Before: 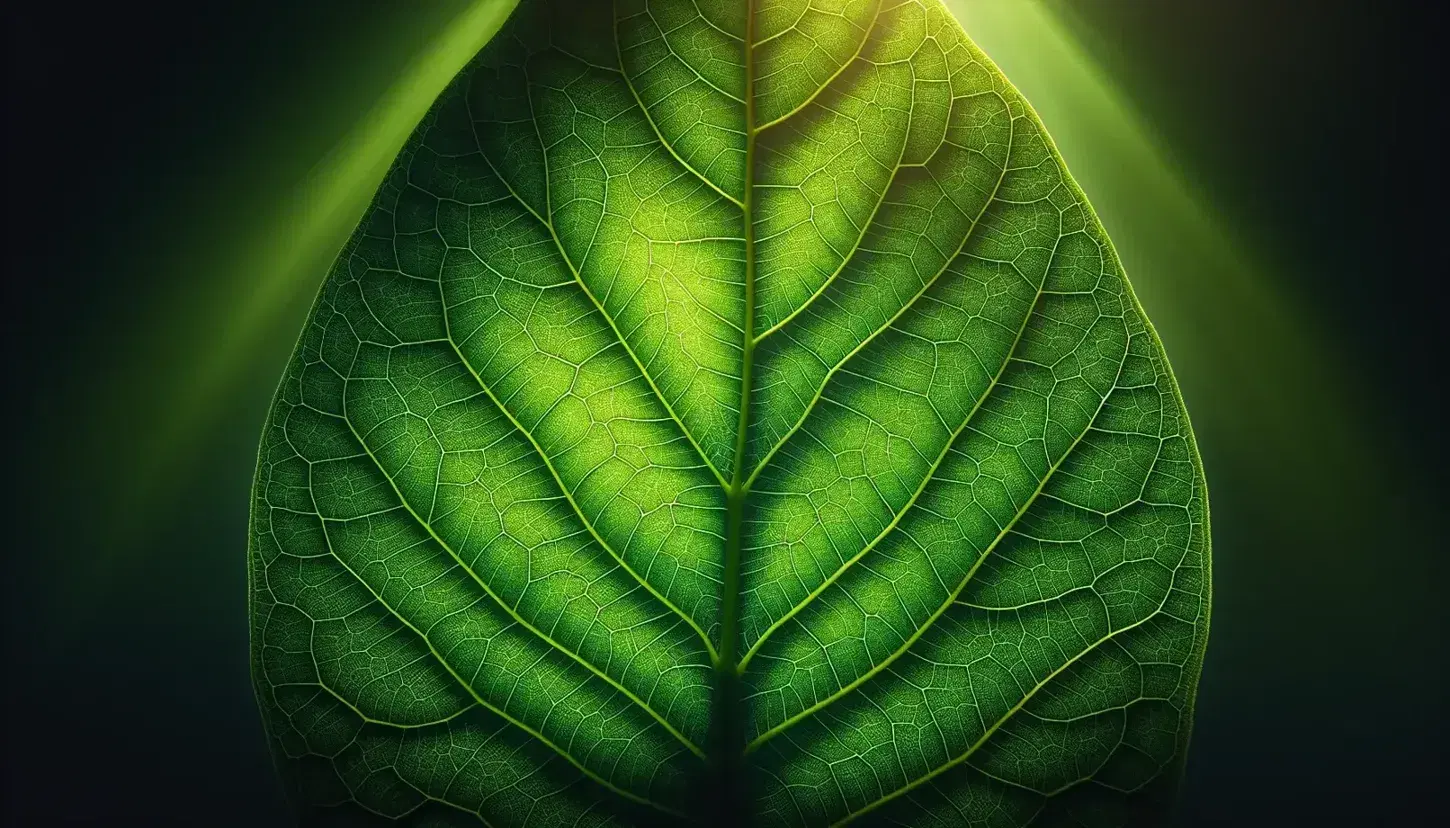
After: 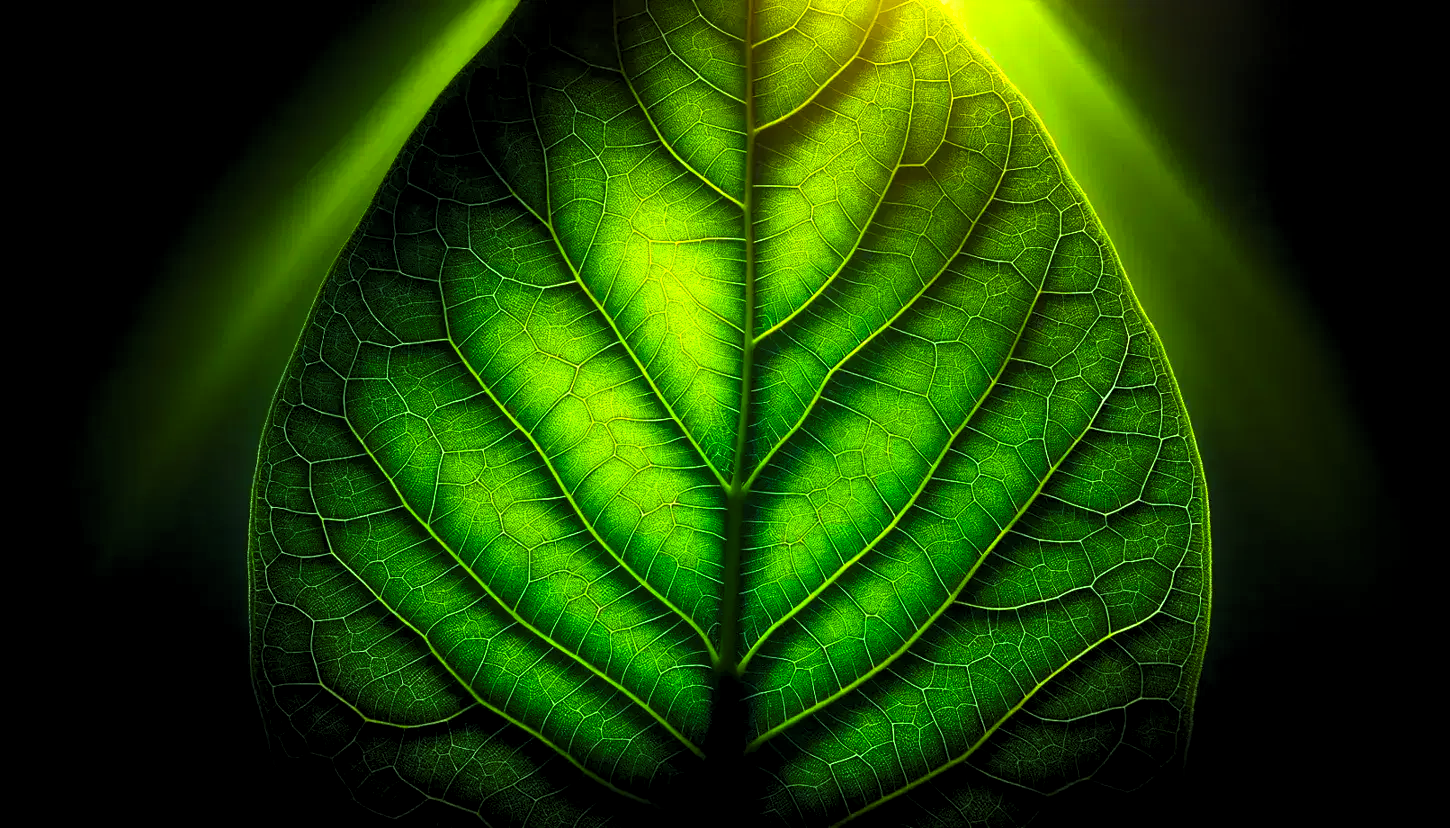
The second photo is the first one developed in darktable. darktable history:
color balance rgb: perceptual saturation grading › global saturation 30%, global vibrance 20%
contrast brightness saturation: contrast 0.07, brightness 0.08, saturation 0.18
tone equalizer: on, module defaults
levels: levels [0.129, 0.519, 0.867]
